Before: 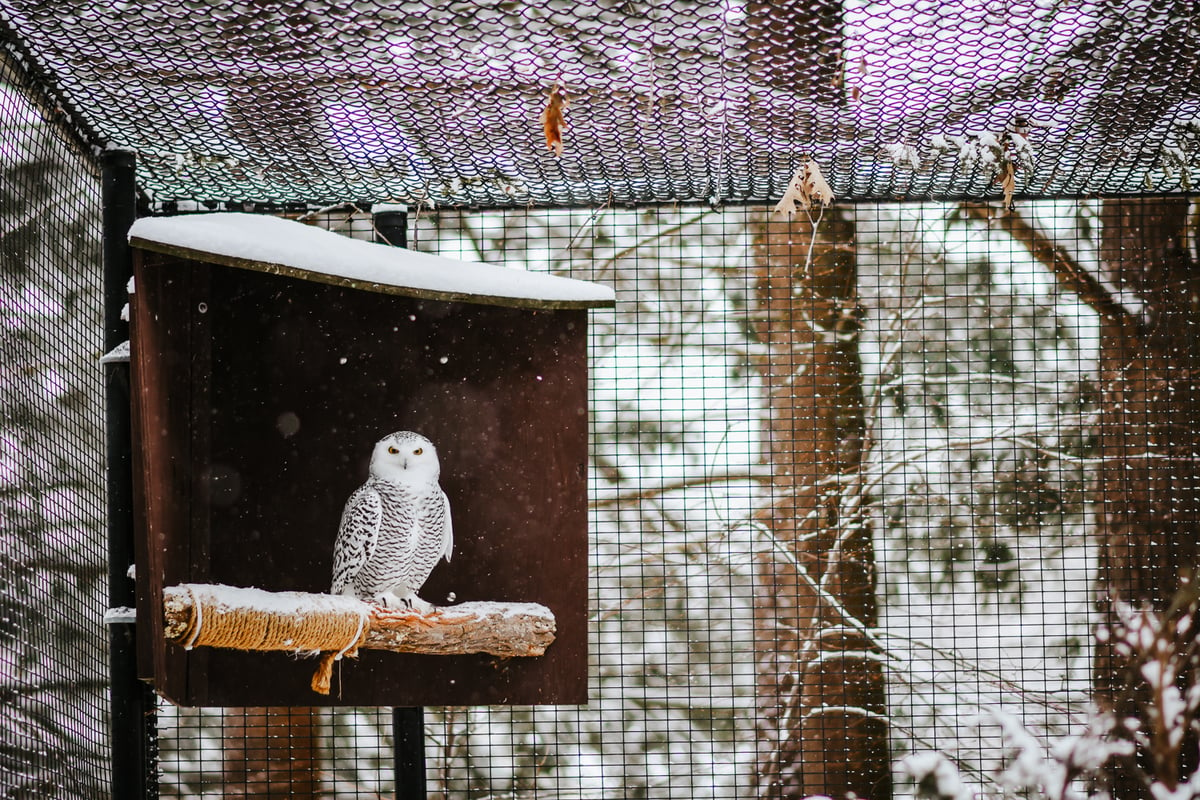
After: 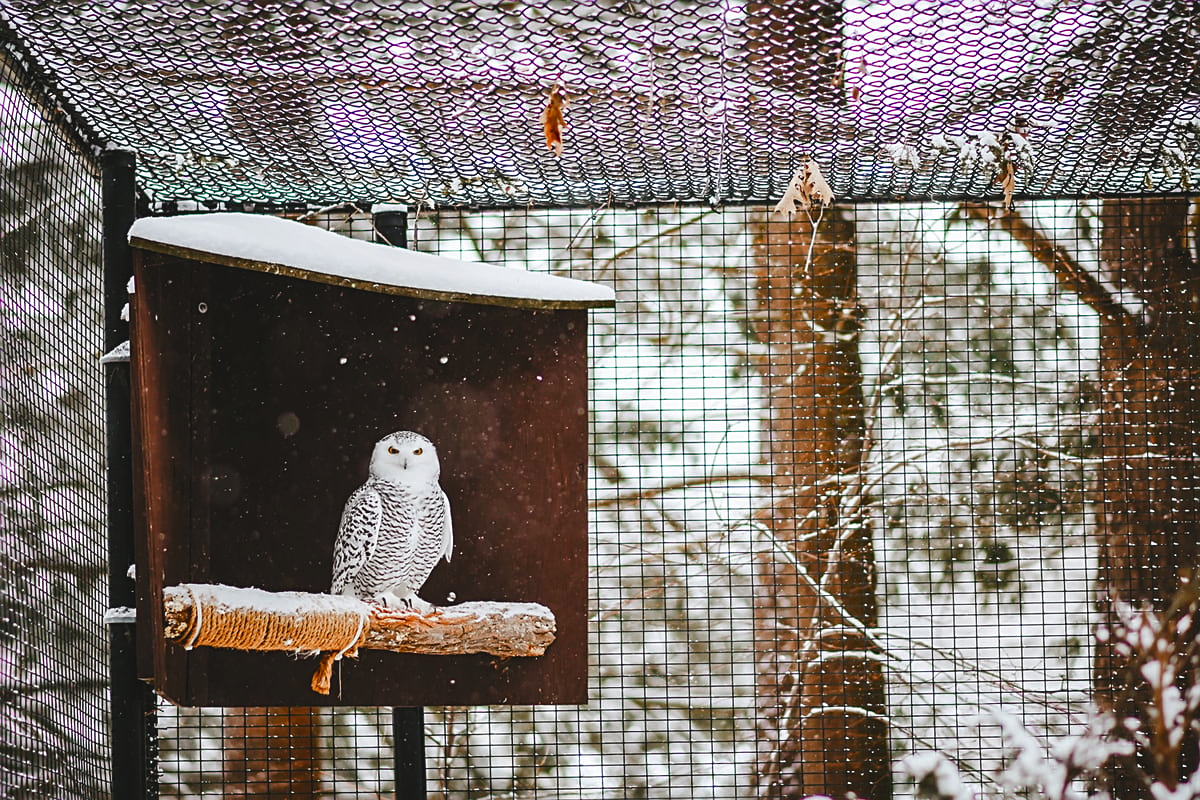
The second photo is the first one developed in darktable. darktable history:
color zones: curves: ch2 [(0, 0.5) (0.143, 0.5) (0.286, 0.416) (0.429, 0.5) (0.571, 0.5) (0.714, 0.5) (0.857, 0.5) (1, 0.5)]
color balance rgb: global offset › luminance 0.668%, perceptual saturation grading › global saturation 20%, perceptual saturation grading › highlights -25.675%, perceptual saturation grading › shadows 24.909%, perceptual brilliance grading › global brilliance 2.817%, perceptual brilliance grading › highlights -2.446%, perceptual brilliance grading › shadows 3.781%, global vibrance 5.27%
sharpen: on, module defaults
